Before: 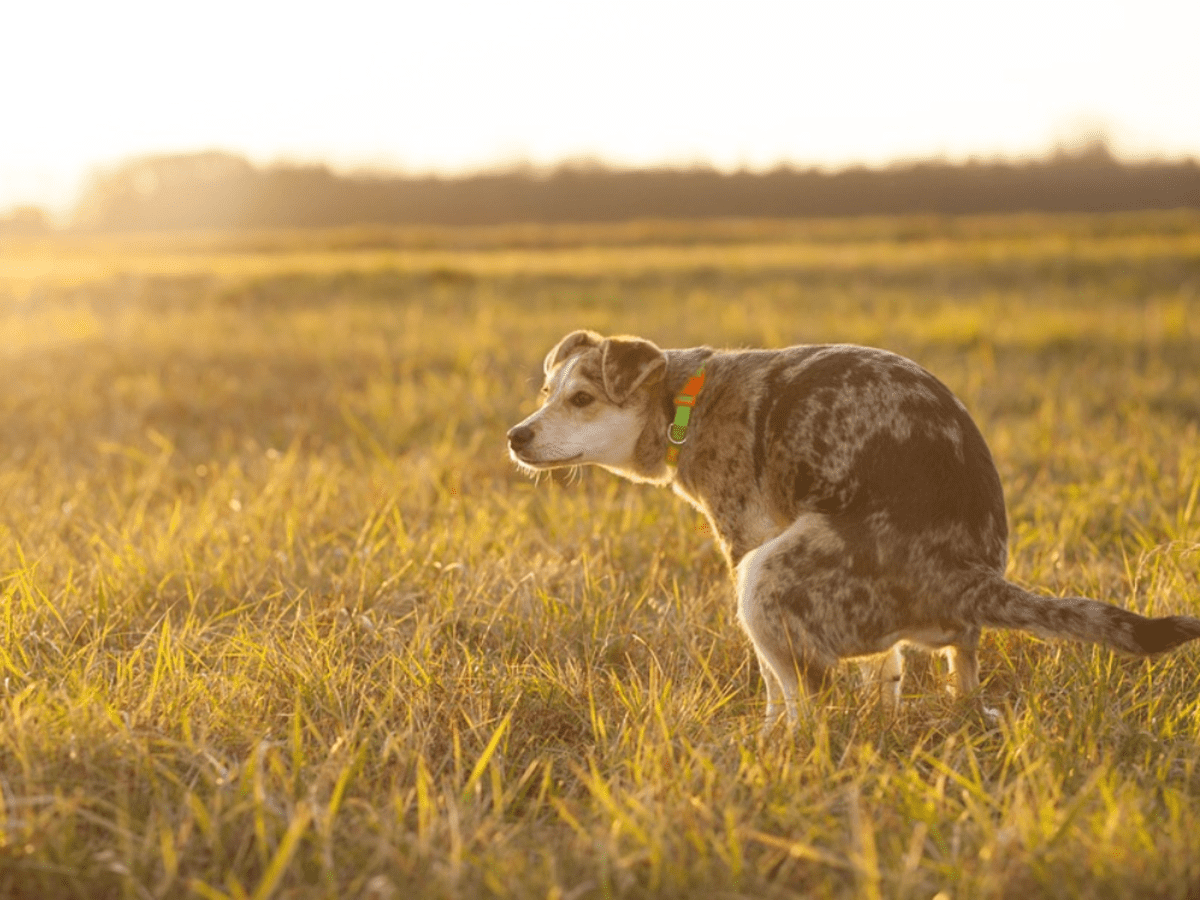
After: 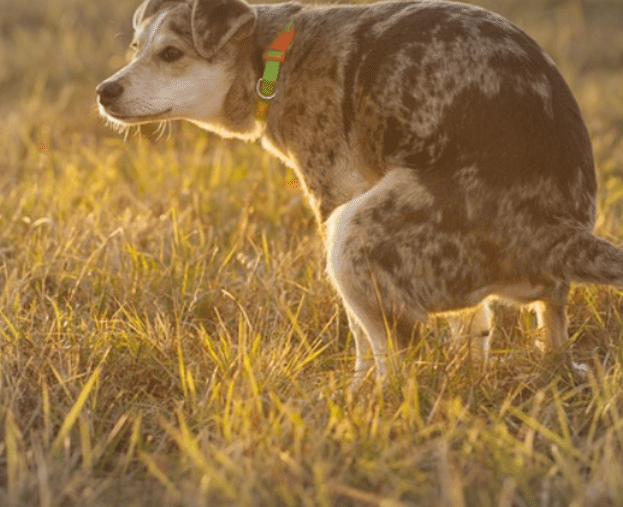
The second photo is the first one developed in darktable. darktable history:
vignetting: fall-off radius 98.78%, width/height ratio 1.341
crop: left 34.316%, top 38.399%, right 13.757%, bottom 5.237%
